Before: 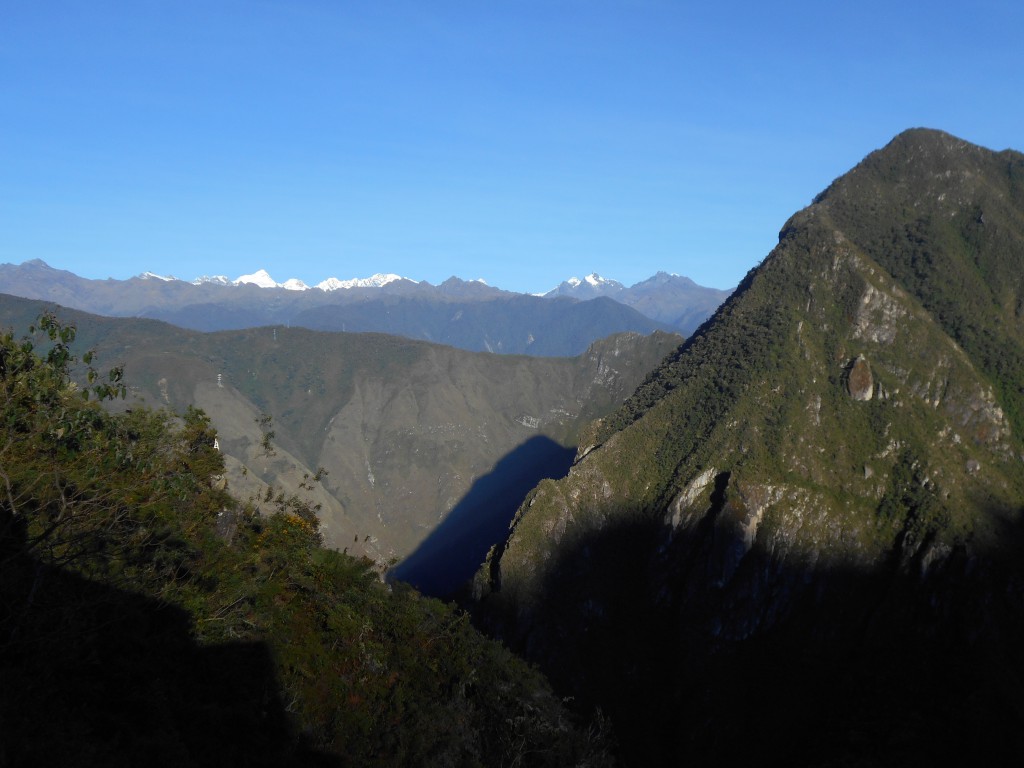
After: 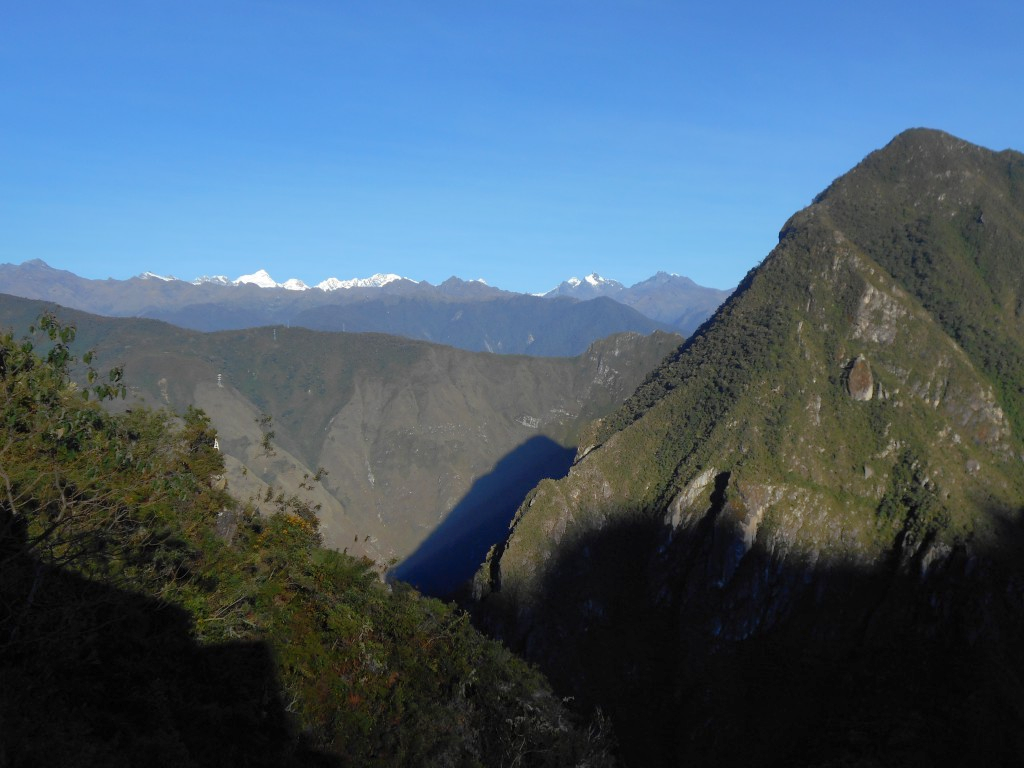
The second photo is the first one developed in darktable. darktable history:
shadows and highlights: on, module defaults
contrast equalizer: y [[0.5 ×6], [0.5 ×6], [0.5, 0.5, 0.501, 0.545, 0.707, 0.863], [0 ×6], [0 ×6]]
